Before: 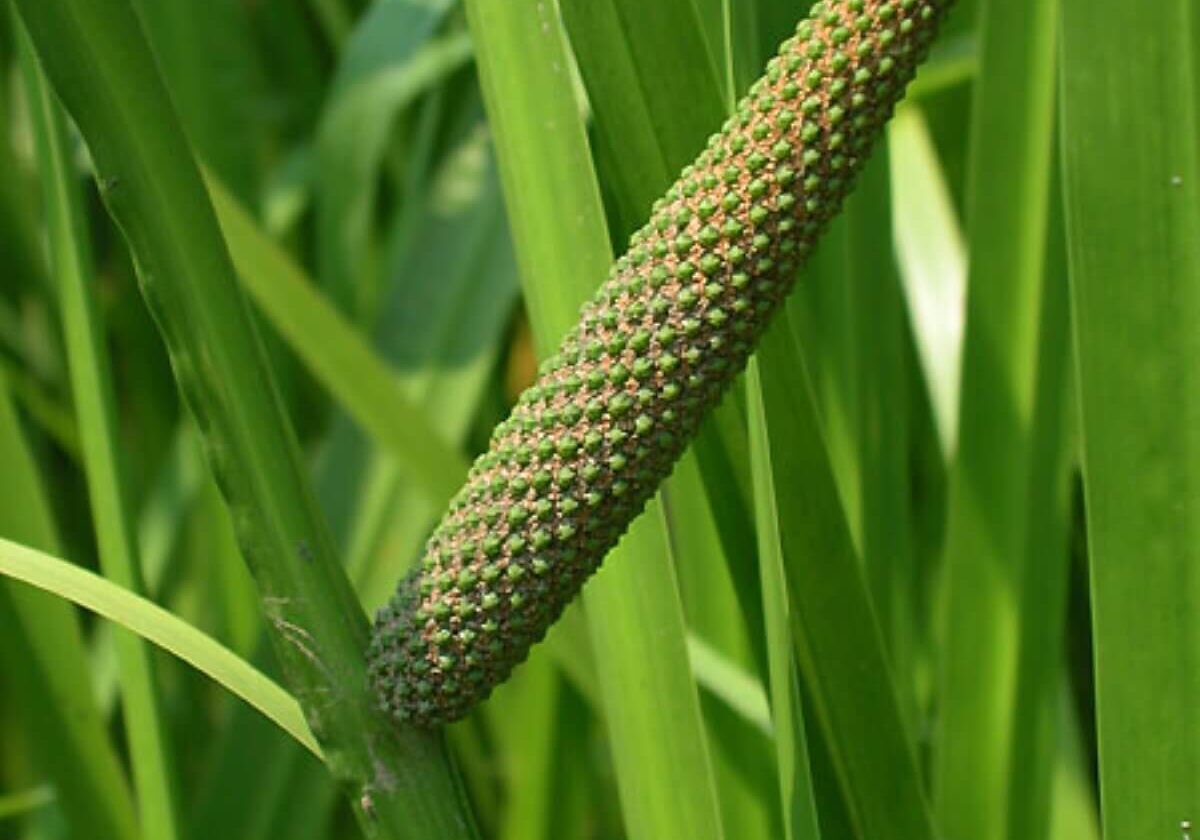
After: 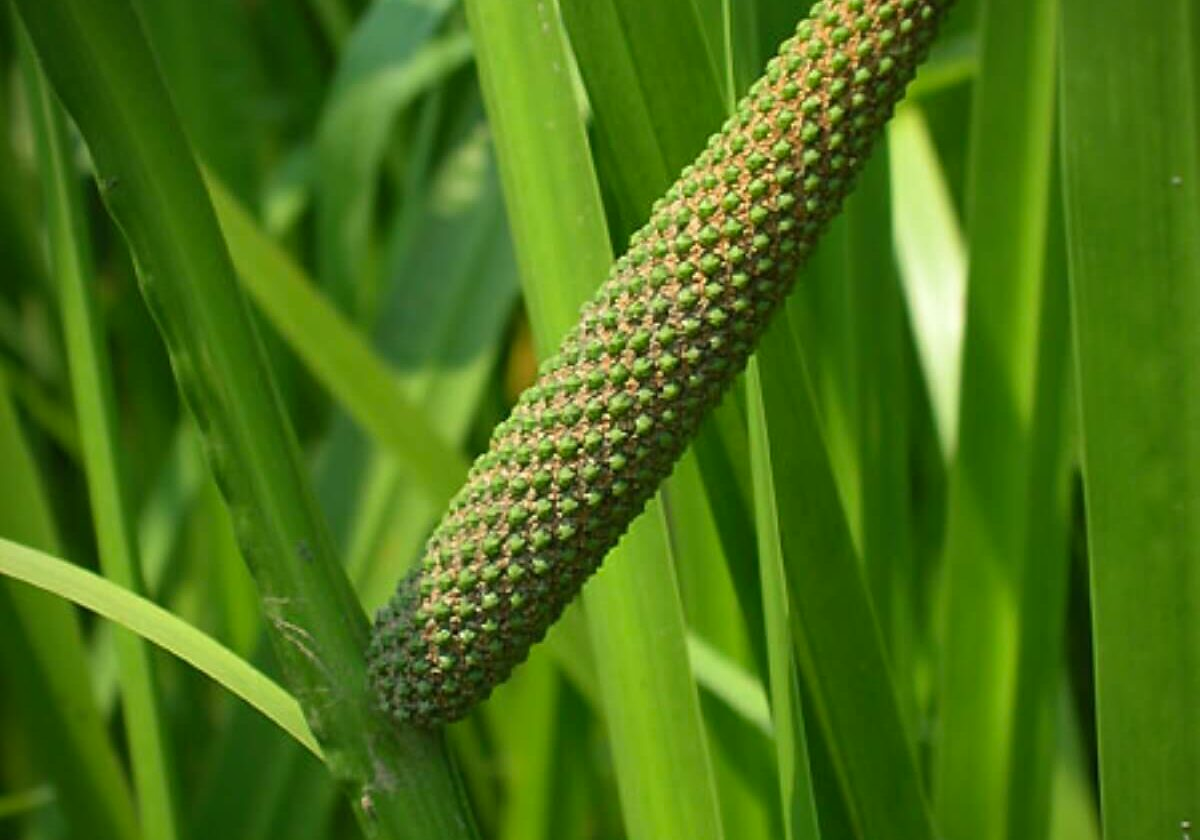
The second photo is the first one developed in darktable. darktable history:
color correction: highlights a* -4.33, highlights b* 6.82
vignetting: fall-off start 74.68%, fall-off radius 66.54%, brightness -0.637, saturation -0.012
